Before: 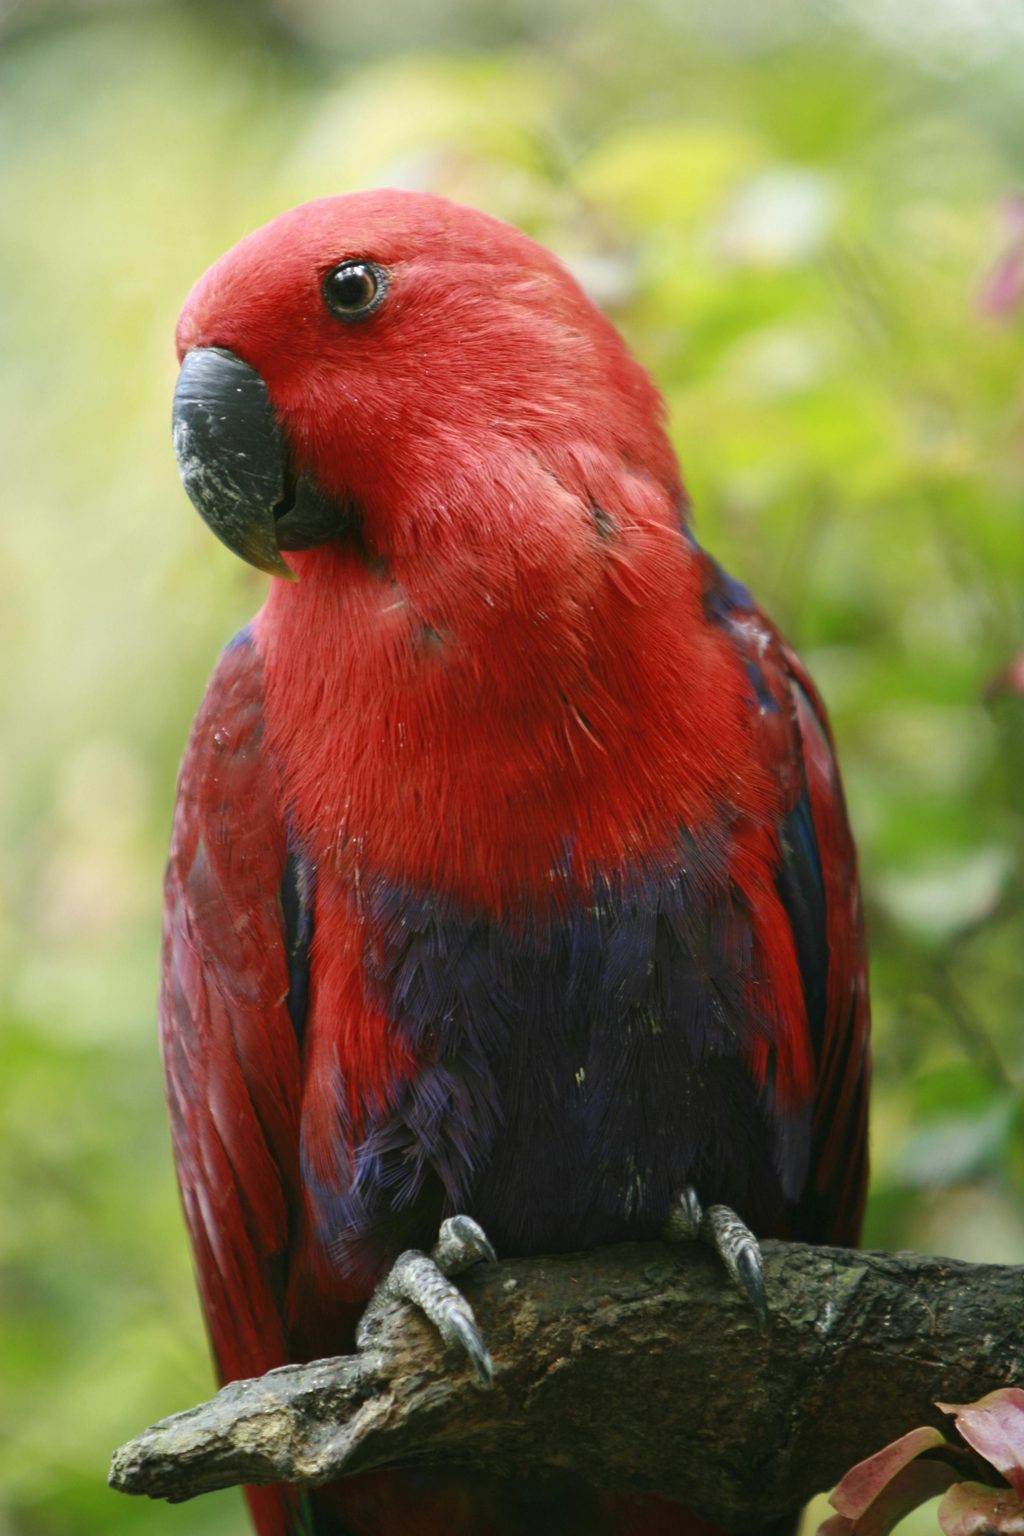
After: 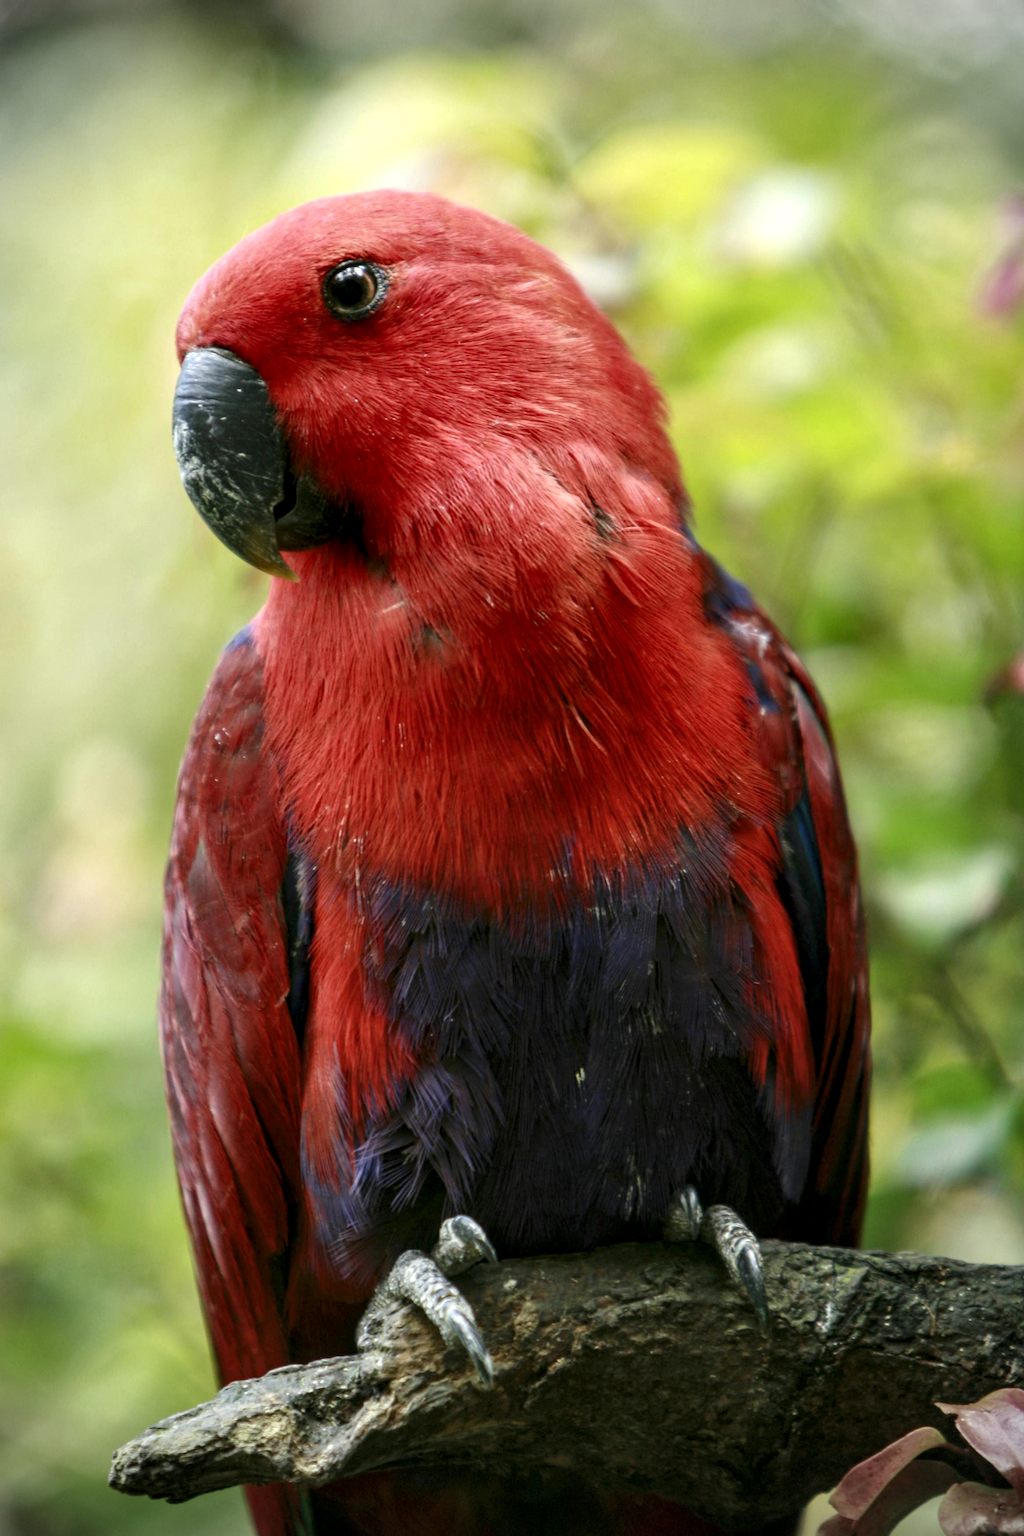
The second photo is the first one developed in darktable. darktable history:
vignetting: dithering 8-bit output, unbound false
local contrast: detail 154%
